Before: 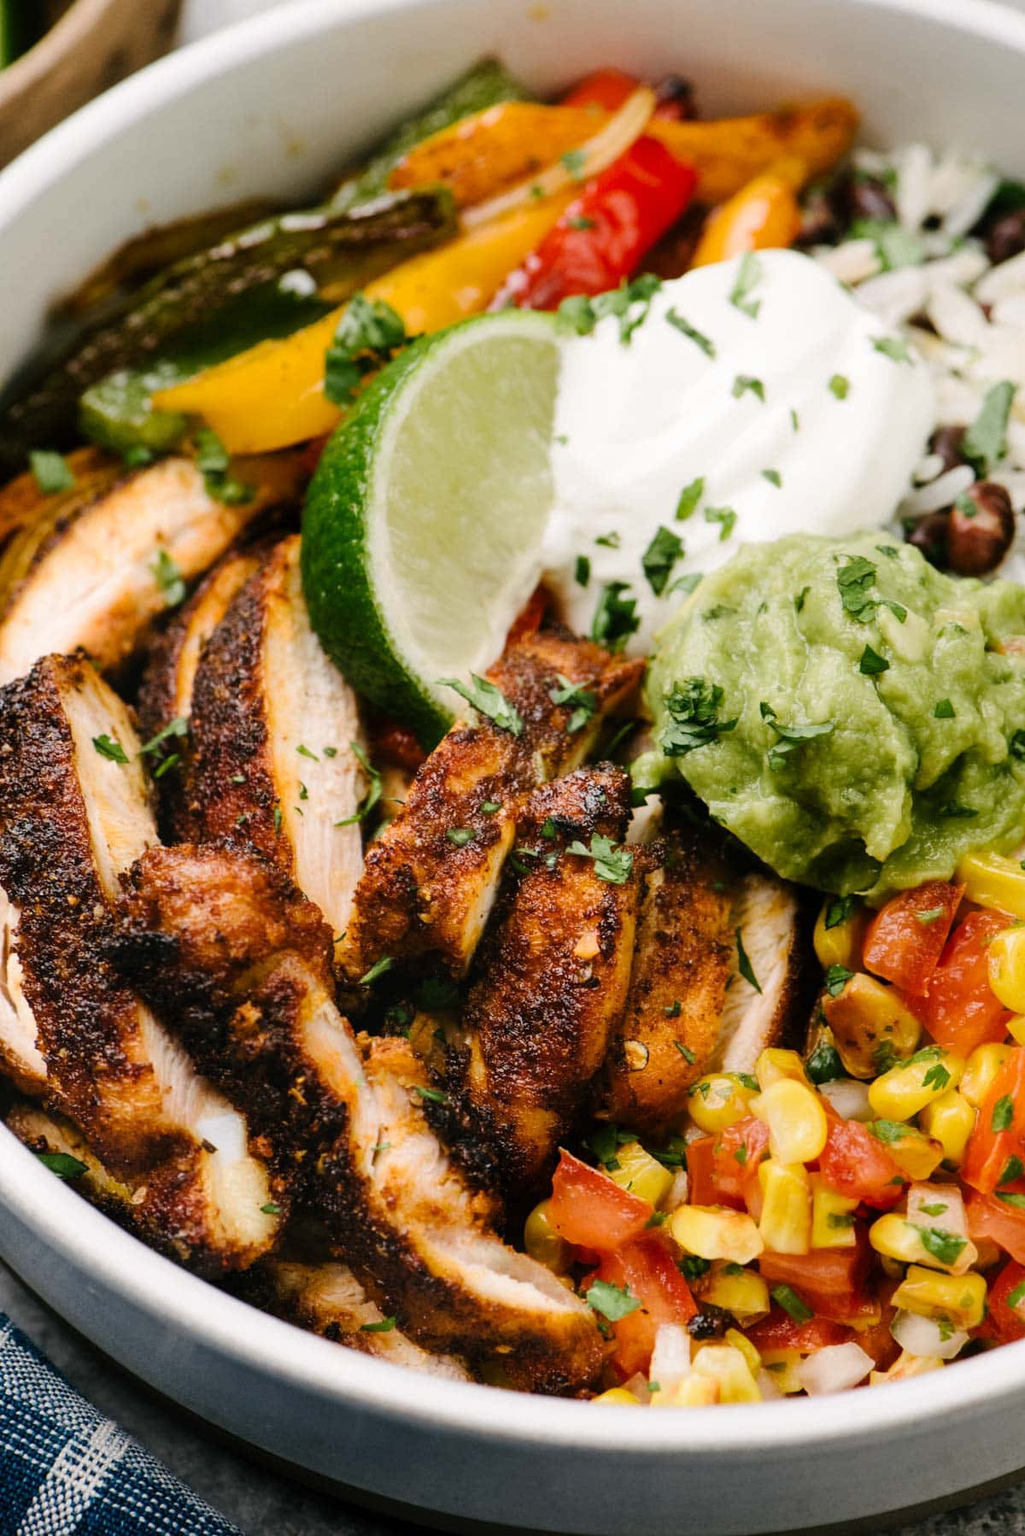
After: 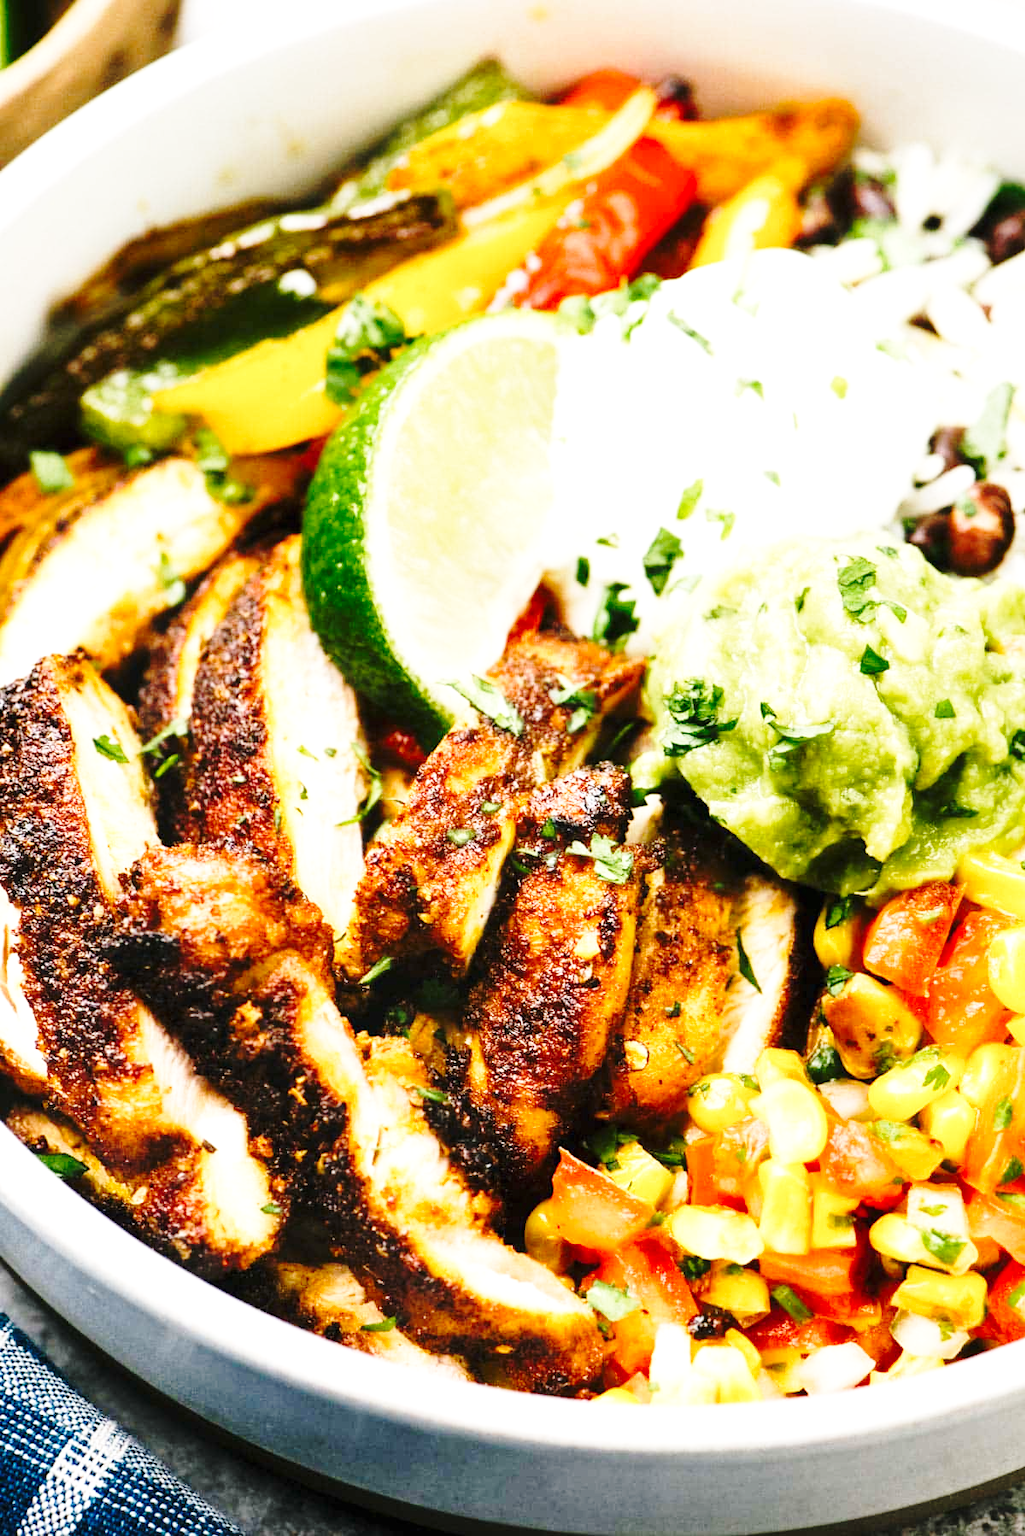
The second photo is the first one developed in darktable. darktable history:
base curve: curves: ch0 [(0, 0) (0.032, 0.037) (0.105, 0.228) (0.435, 0.76) (0.856, 0.983) (1, 1)], preserve colors none
exposure: black level correction 0, exposure 0.7 EV, compensate exposure bias true, compensate highlight preservation false
